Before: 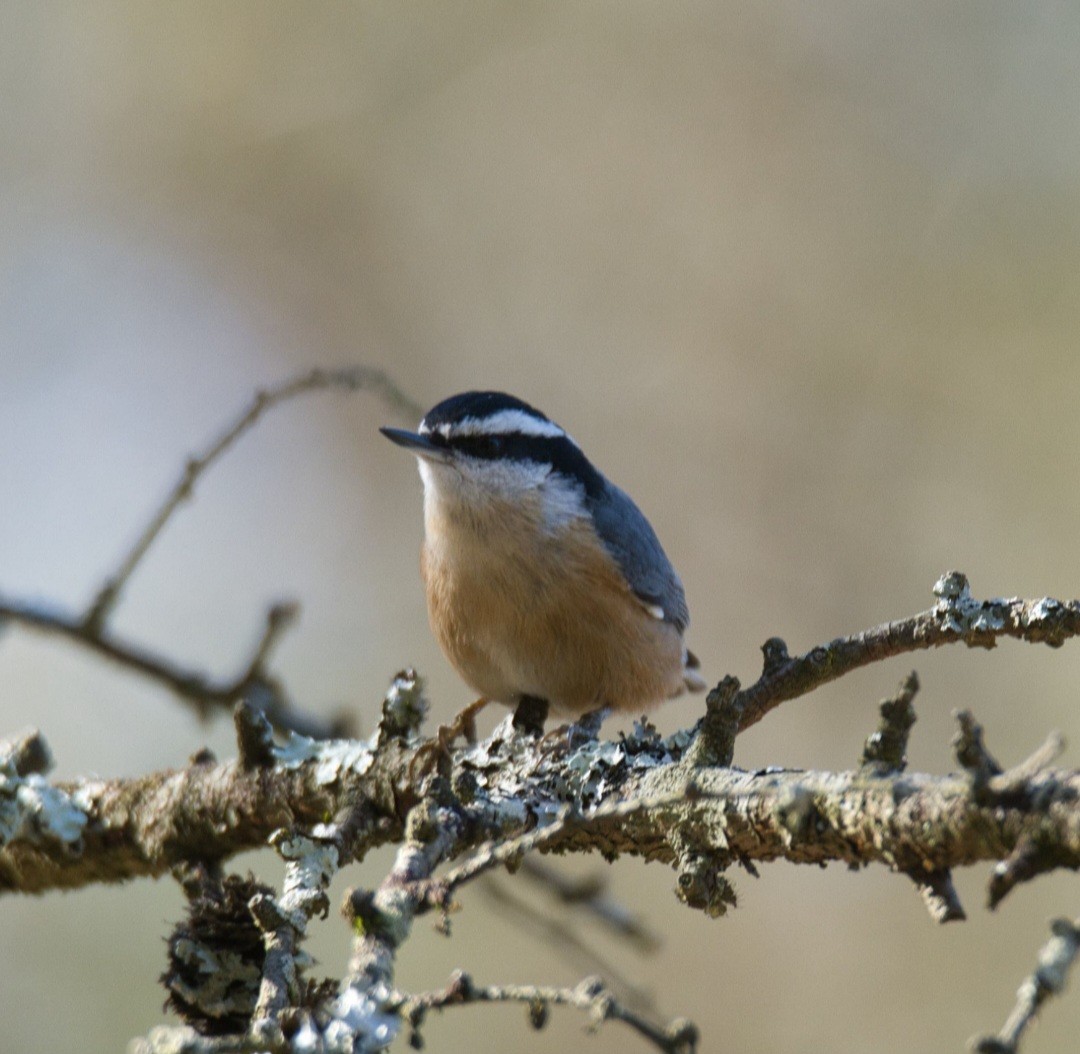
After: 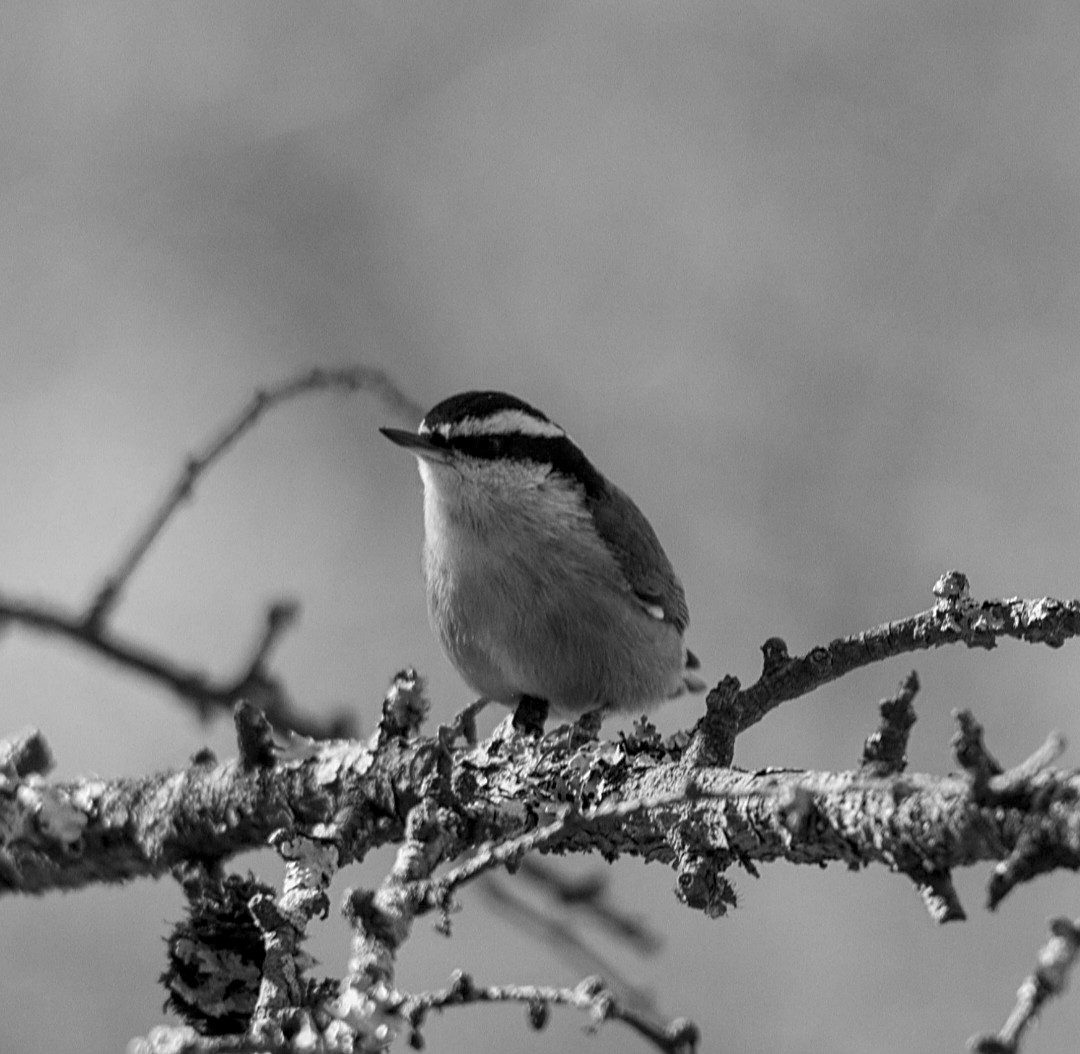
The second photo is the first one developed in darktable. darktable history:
color calibration: output R [0.999, 0.026, -0.11, 0], output G [-0.019, 1.037, -0.099, 0], output B [0.022, -0.023, 0.902, 0], illuminant custom, x 0.367, y 0.392, temperature 4437.75 K, clip negative RGB from gamut false
monochrome: a -6.99, b 35.61, size 1.4
sharpen: on, module defaults
local contrast: detail 130%
